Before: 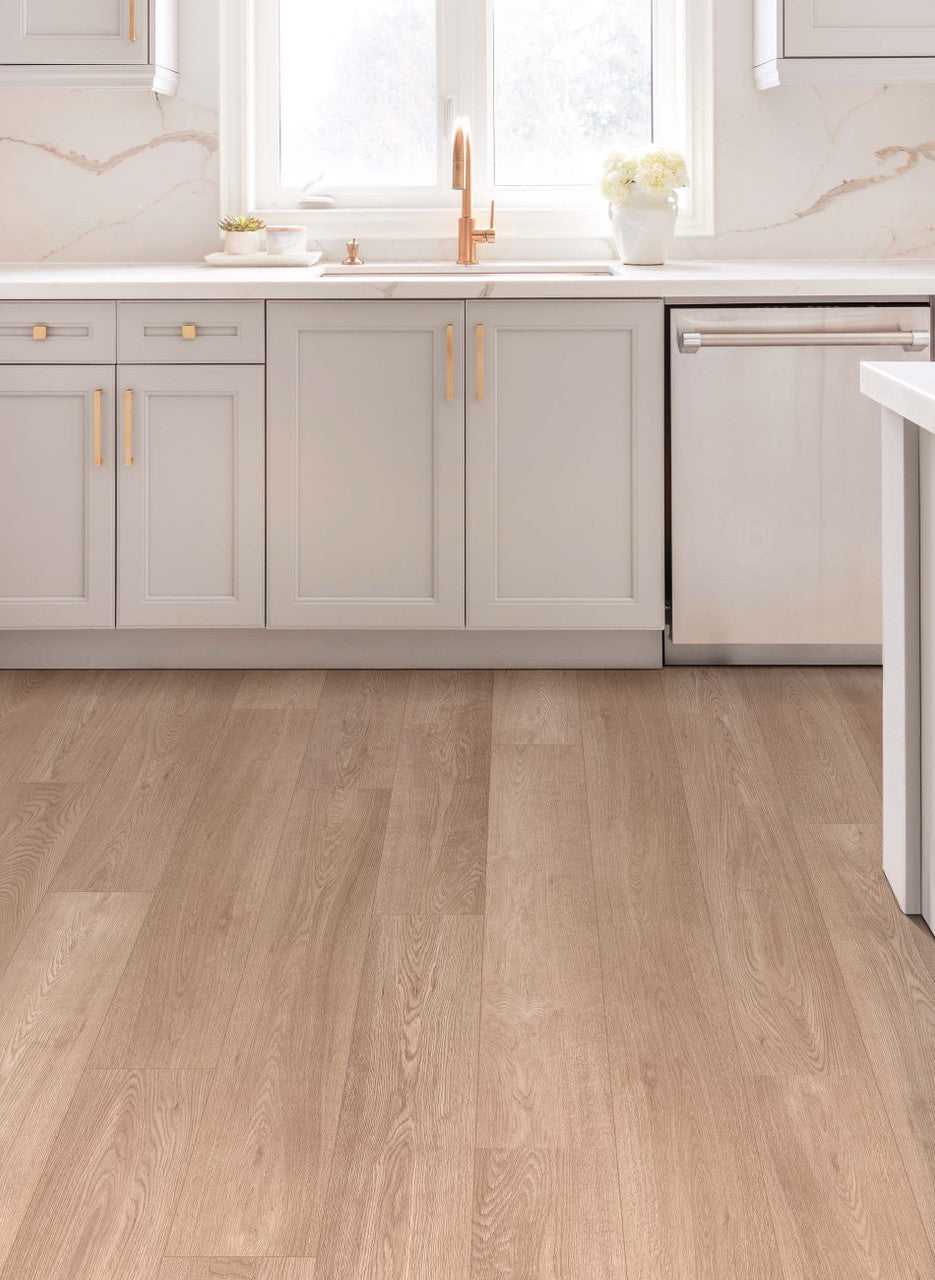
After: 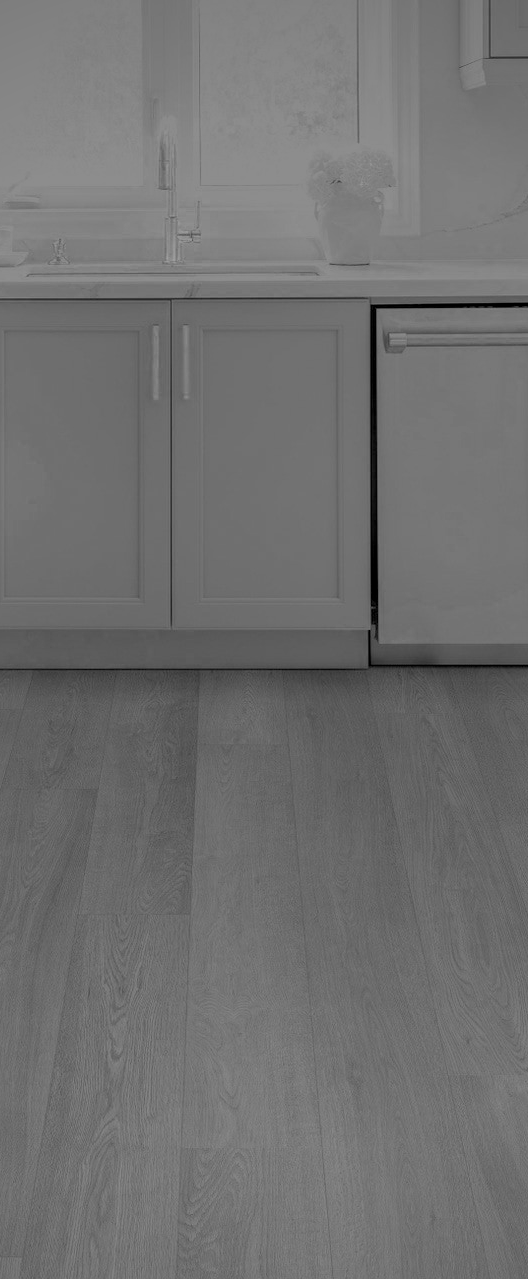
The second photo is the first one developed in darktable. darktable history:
vignetting: fall-off radius 61.21%, unbound false
crop: left 31.534%, top 0.018%, right 11.968%
exposure: black level correction 0.009, exposure -0.638 EV, compensate highlight preservation false
color zones: curves: ch0 [(0.002, 0.593) (0.143, 0.417) (0.285, 0.541) (0.455, 0.289) (0.608, 0.327) (0.727, 0.283) (0.869, 0.571) (1, 0.603)]; ch1 [(0, 0) (0.143, 0) (0.286, 0) (0.429, 0) (0.571, 0) (0.714, 0) (0.857, 0)]
color calibration: illuminant custom, x 0.46, y 0.428, temperature 2636.01 K, gamut compression 0.995
